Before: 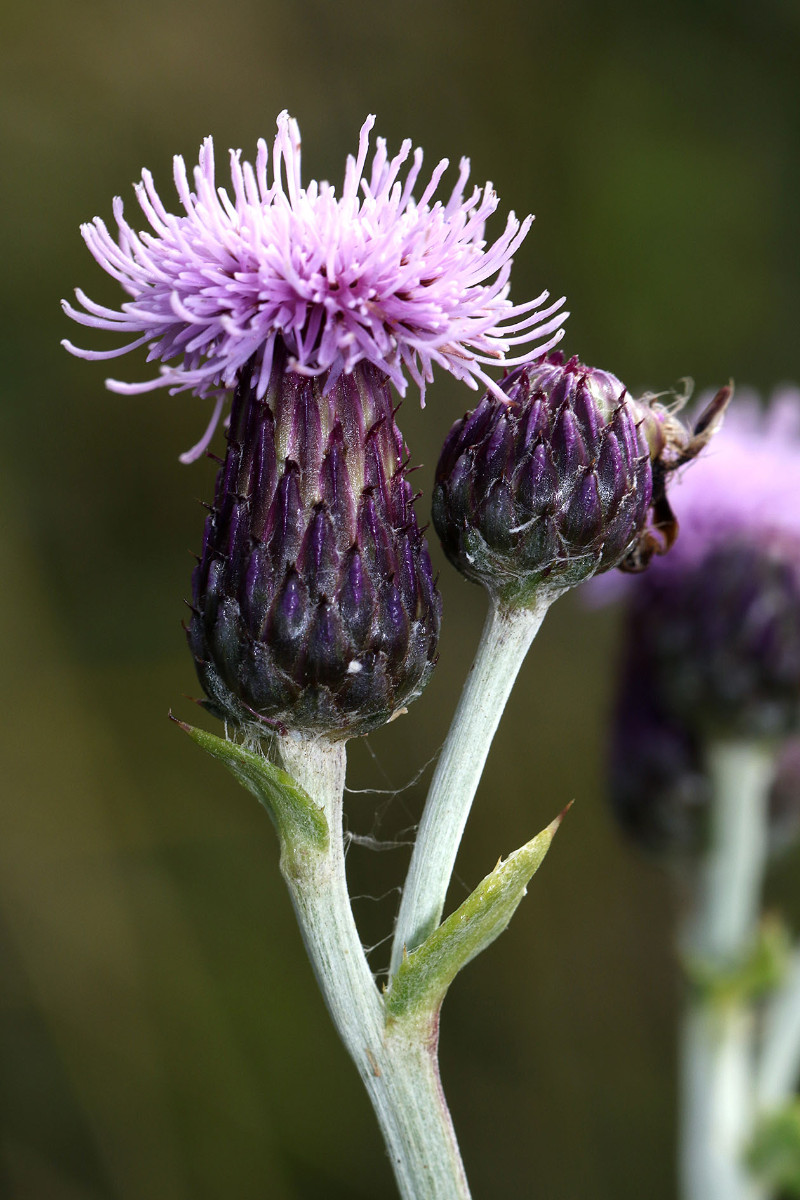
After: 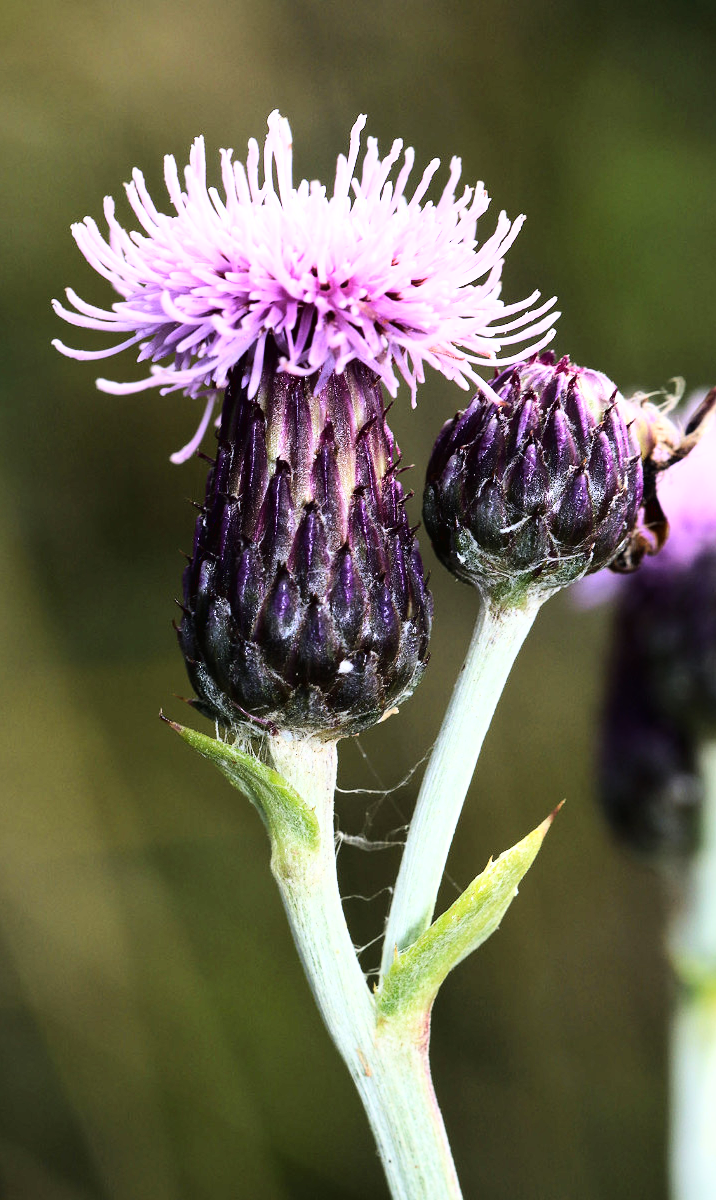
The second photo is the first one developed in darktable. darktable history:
crop and rotate: left 1.367%, right 9.116%
base curve: curves: ch0 [(0, 0.003) (0.001, 0.002) (0.006, 0.004) (0.02, 0.022) (0.048, 0.086) (0.094, 0.234) (0.162, 0.431) (0.258, 0.629) (0.385, 0.8) (0.548, 0.918) (0.751, 0.988) (1, 1)]
